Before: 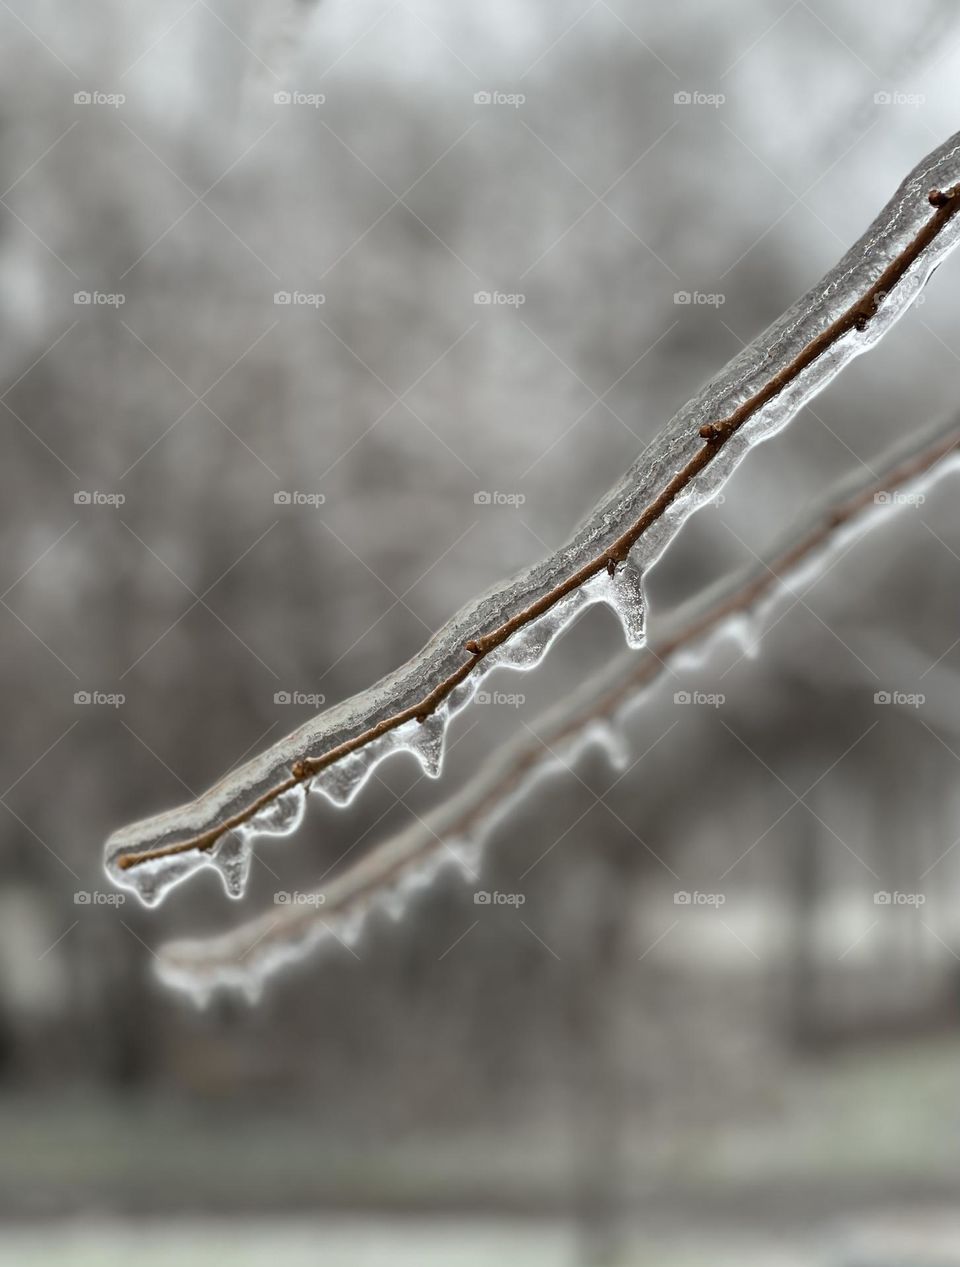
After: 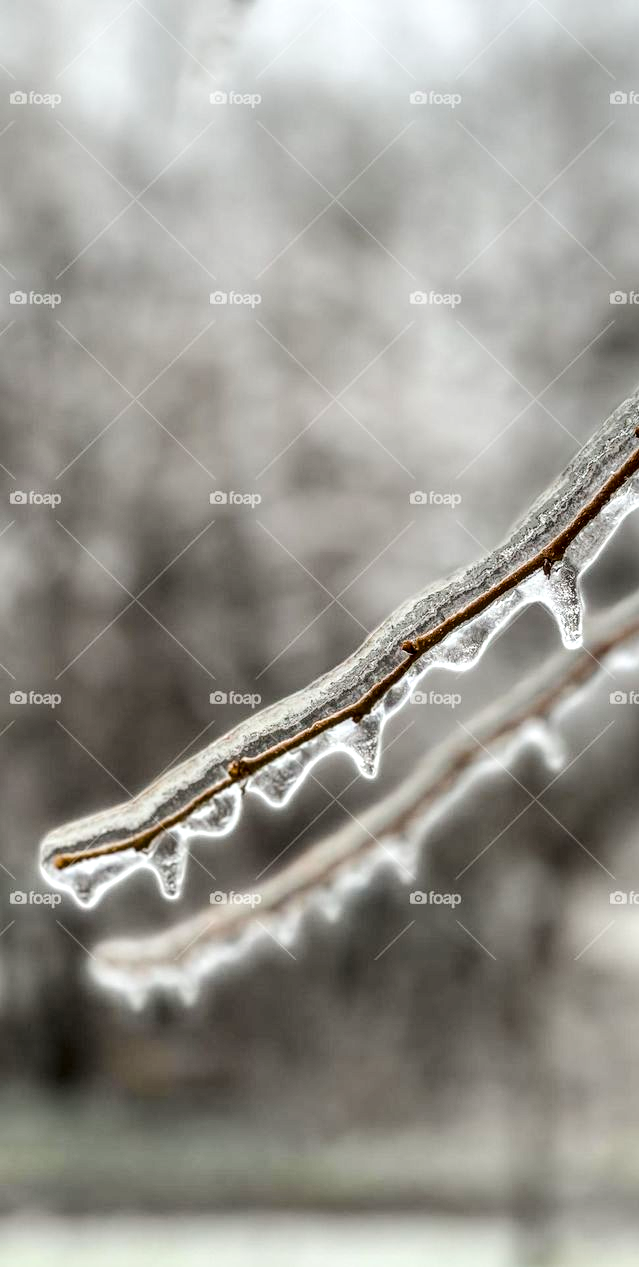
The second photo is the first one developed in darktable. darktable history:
local contrast: highlights 27%, detail 150%
crop and rotate: left 6.704%, right 26.652%
base curve: curves: ch0 [(0, 0) (0.036, 0.025) (0.121, 0.166) (0.206, 0.329) (0.605, 0.79) (1, 1)]
exposure: exposure -0.062 EV, compensate highlight preservation false
color balance rgb: perceptual saturation grading › global saturation 20%, perceptual saturation grading › highlights -25.664%, perceptual saturation grading › shadows 50.059%
